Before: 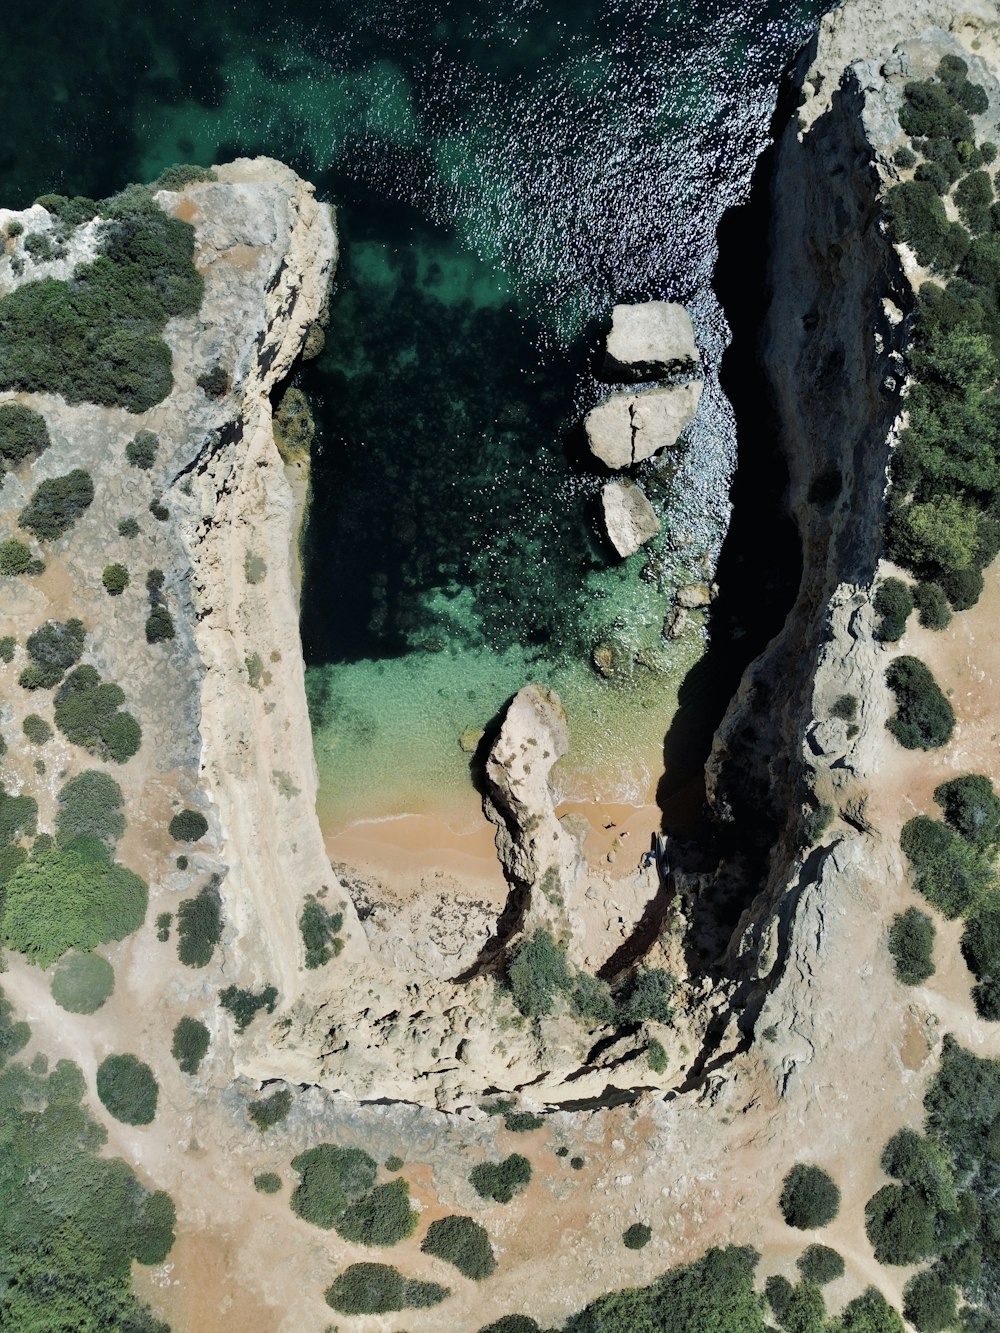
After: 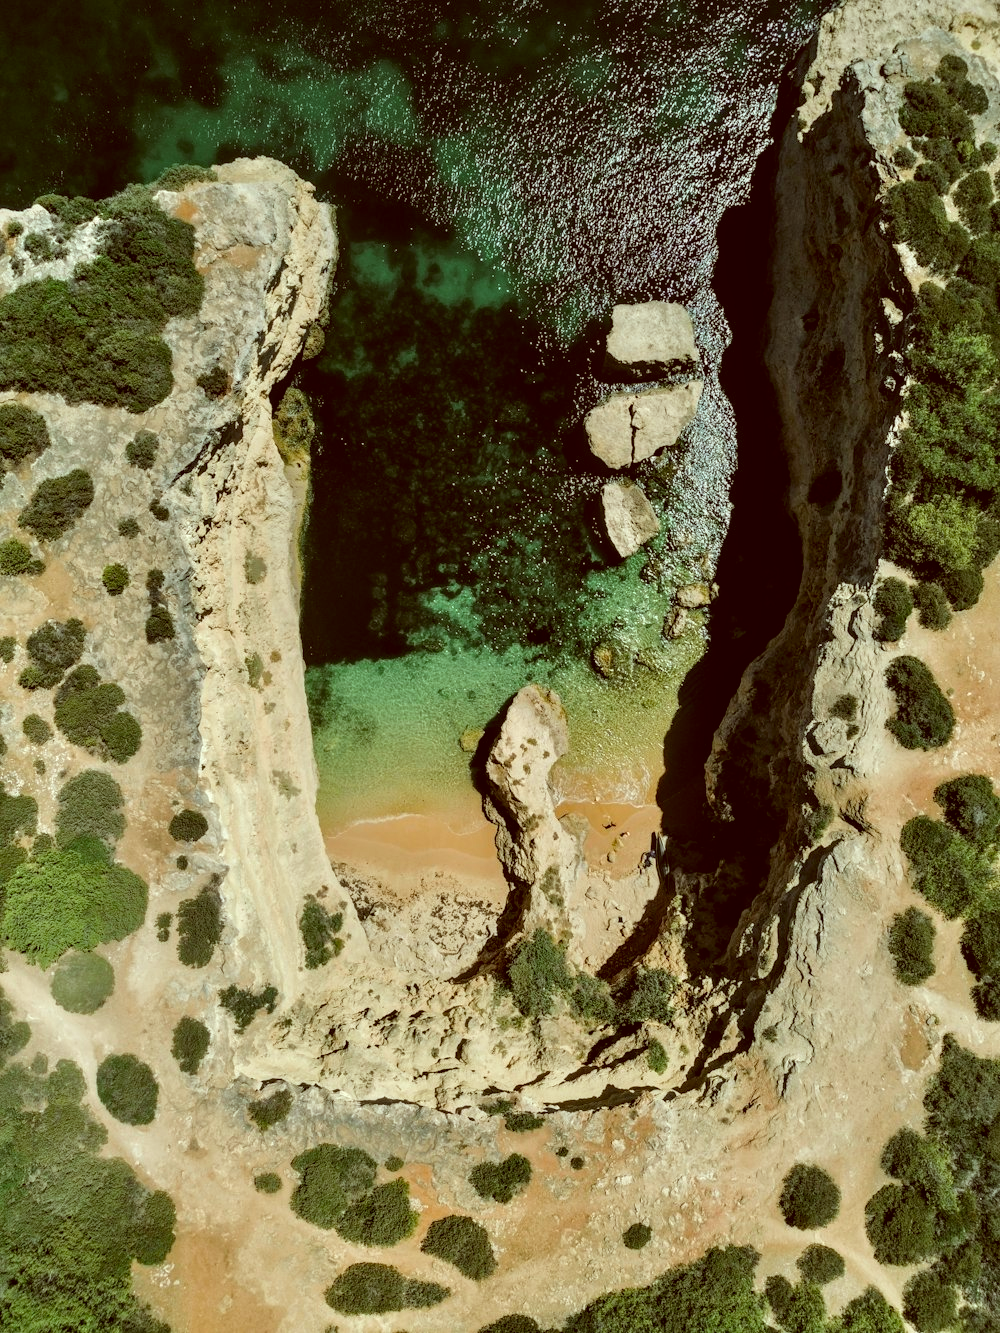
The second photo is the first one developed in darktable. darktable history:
color correction: highlights a* -5.15, highlights b* 9.8, shadows a* 9.54, shadows b* 24.52
local contrast: detail 130%
